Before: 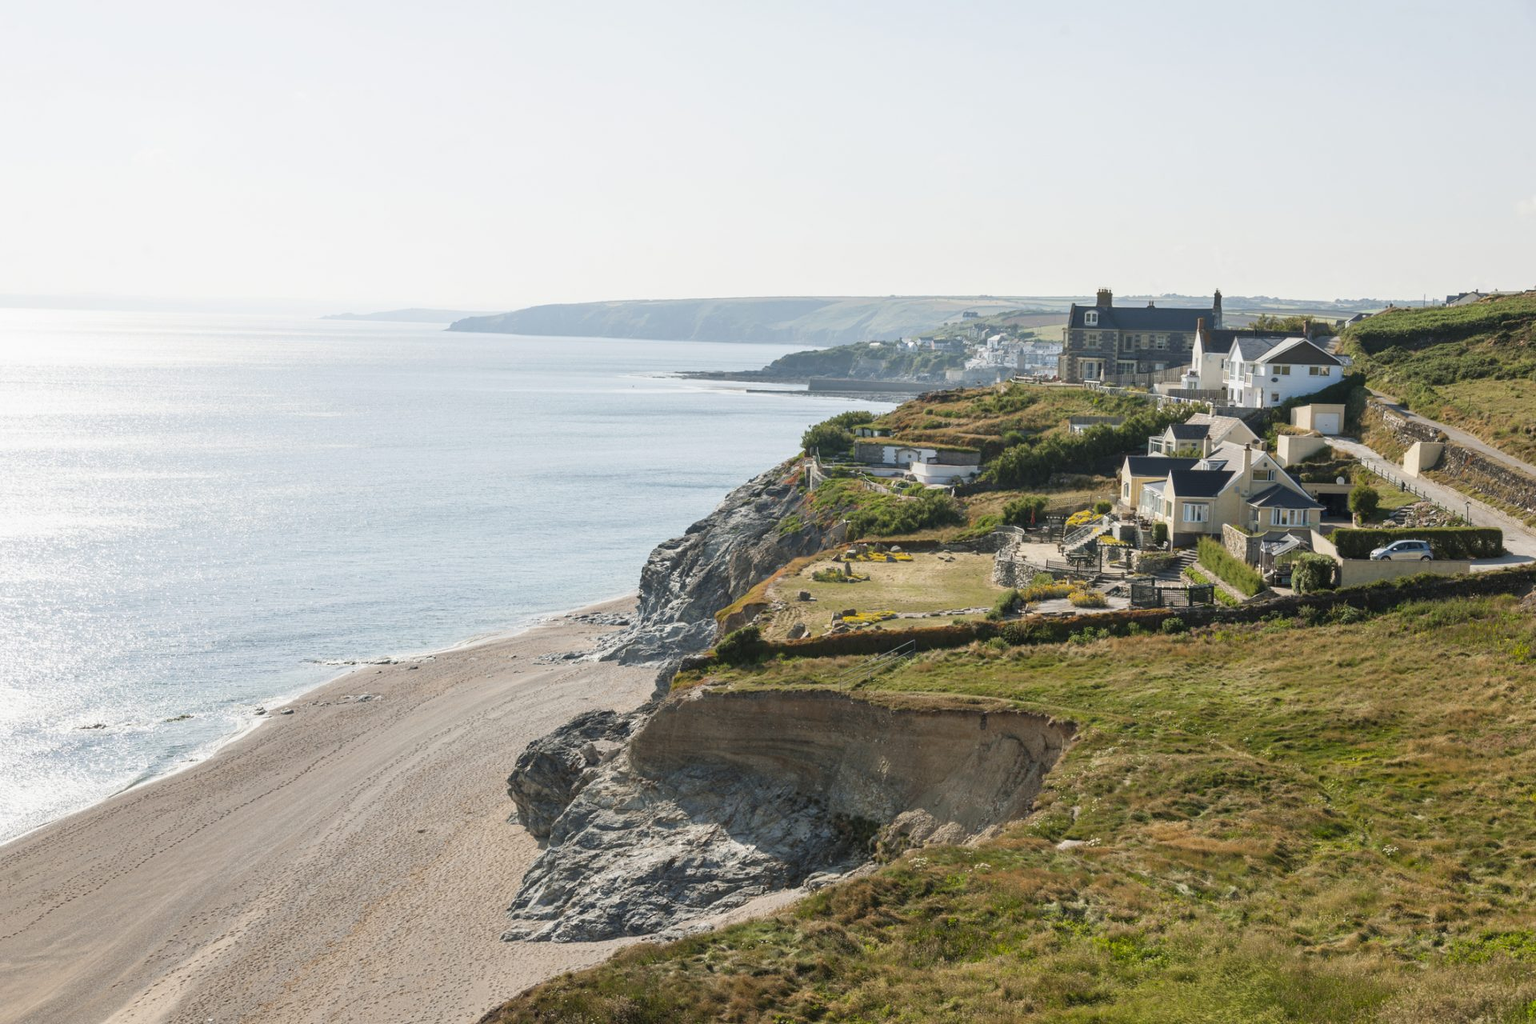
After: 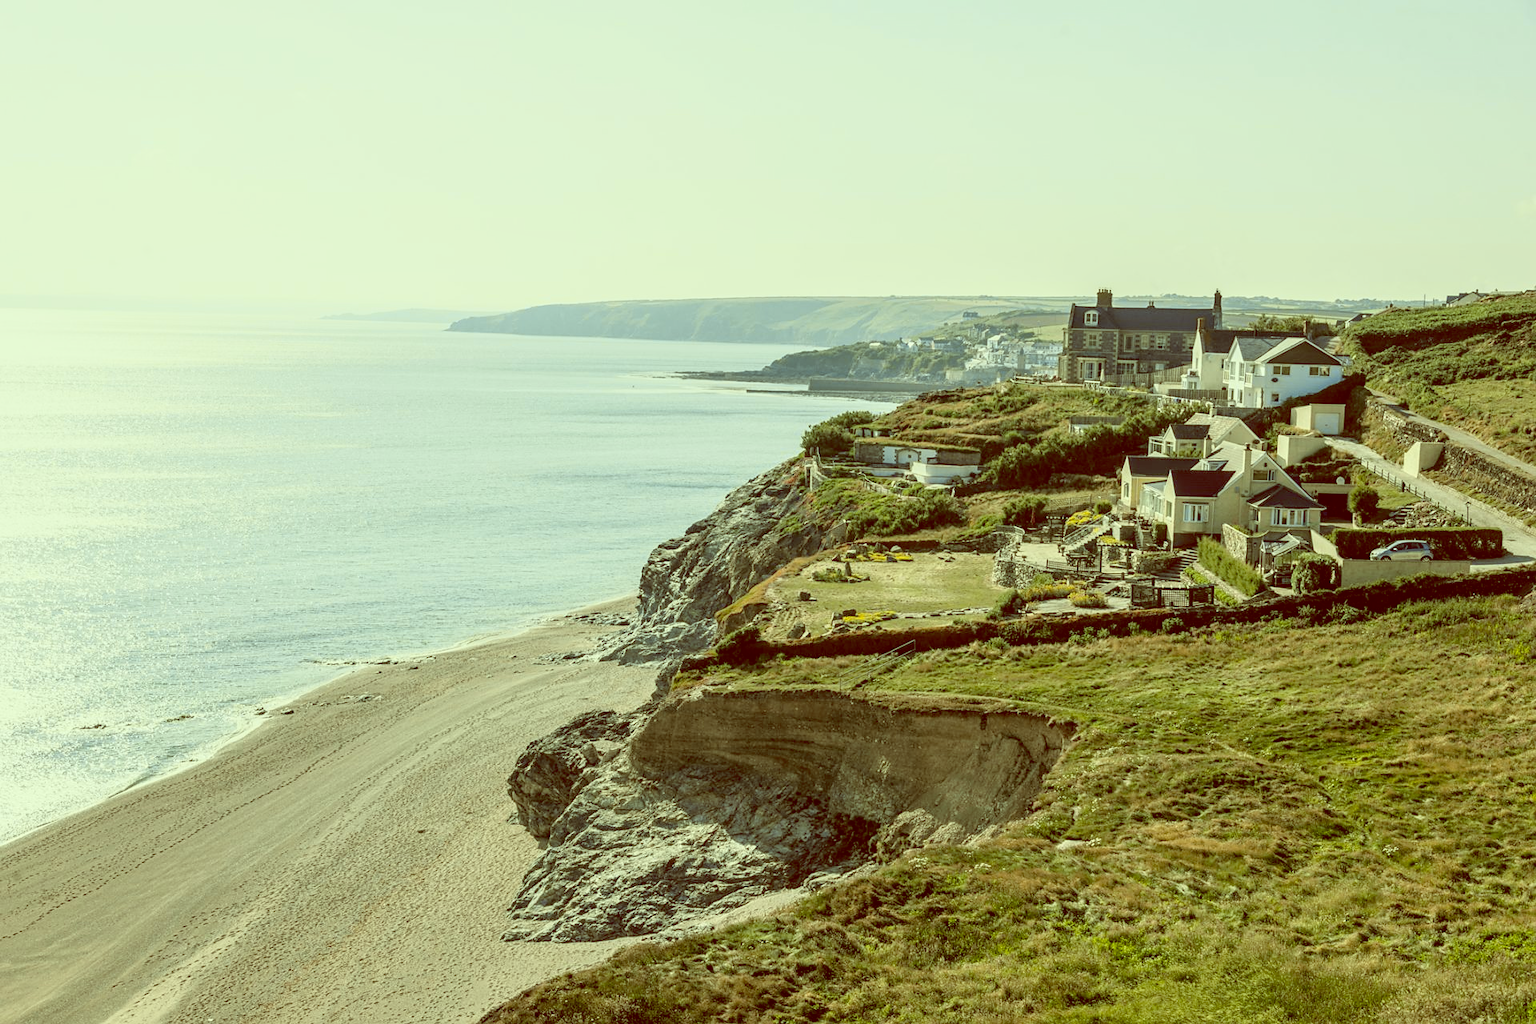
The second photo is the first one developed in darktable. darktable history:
color balance: lift [1, 1.015, 0.987, 0.985], gamma [1, 0.959, 1.042, 0.958], gain [0.927, 0.938, 1.072, 0.928], contrast 1.5%
sharpen: radius 1.559, amount 0.373, threshold 1.271
tone curve: curves: ch0 [(0, 0.021) (0.049, 0.044) (0.152, 0.14) (0.328, 0.377) (0.473, 0.543) (0.641, 0.705) (0.85, 0.894) (1, 0.969)]; ch1 [(0, 0) (0.302, 0.331) (0.427, 0.433) (0.472, 0.47) (0.502, 0.503) (0.527, 0.521) (0.564, 0.58) (0.614, 0.626) (0.677, 0.701) (0.859, 0.885) (1, 1)]; ch2 [(0, 0) (0.33, 0.301) (0.447, 0.44) (0.487, 0.496) (0.502, 0.516) (0.535, 0.563) (0.565, 0.593) (0.618, 0.628) (1, 1)], color space Lab, independent channels, preserve colors none
local contrast: on, module defaults
